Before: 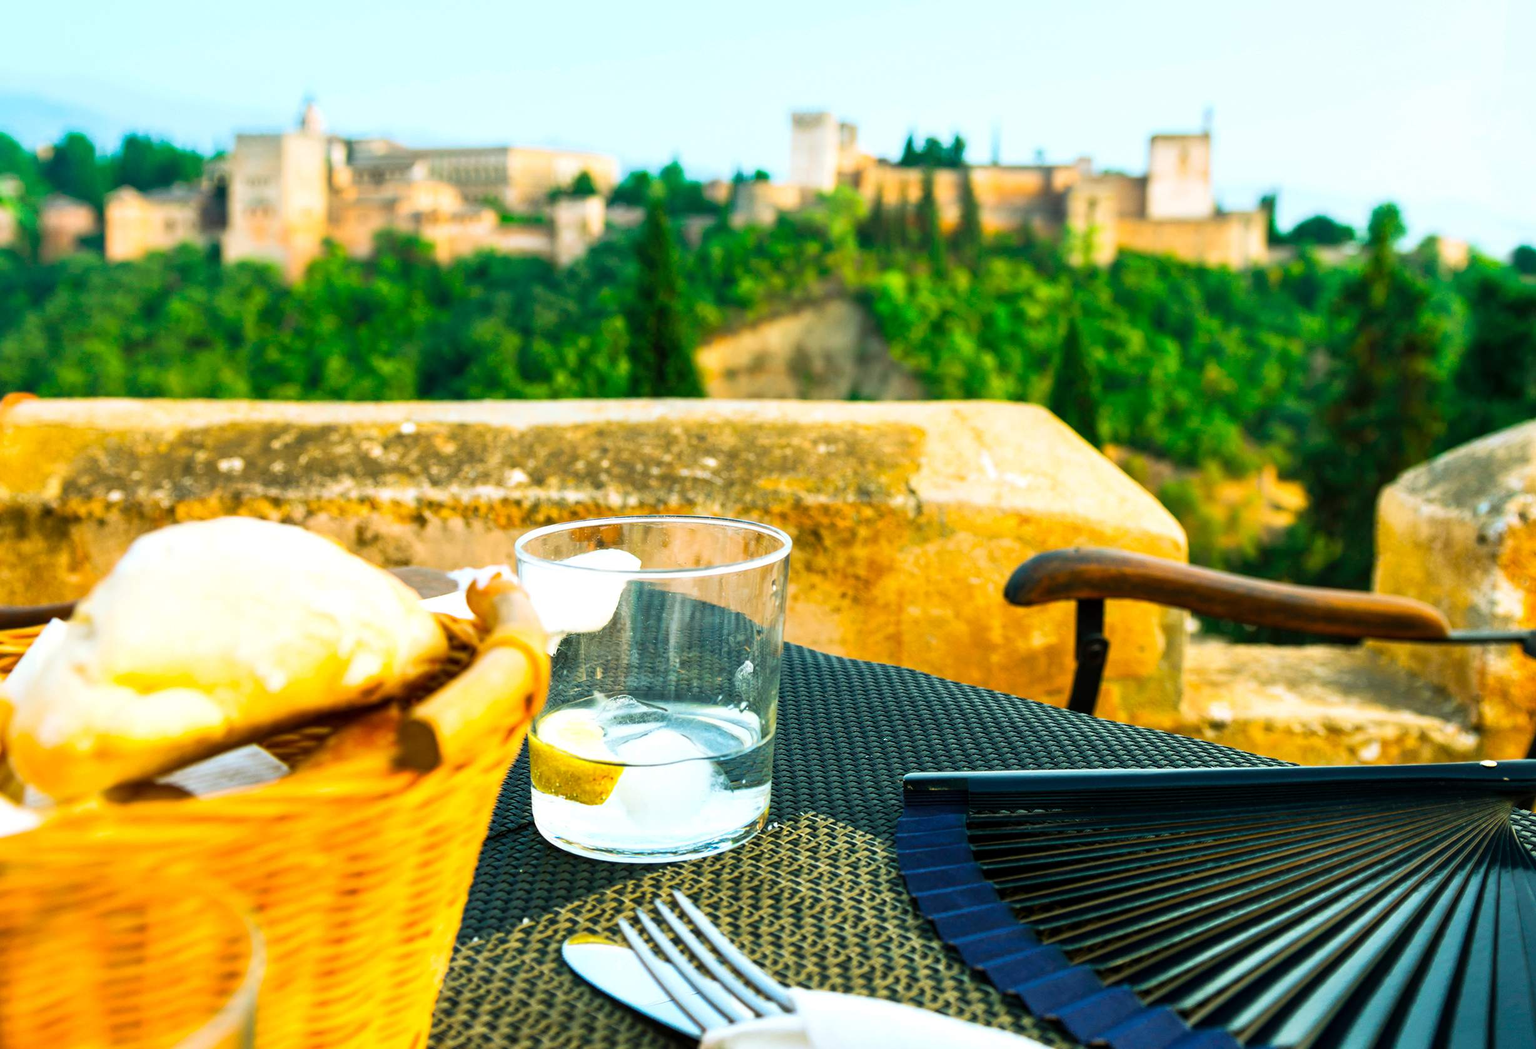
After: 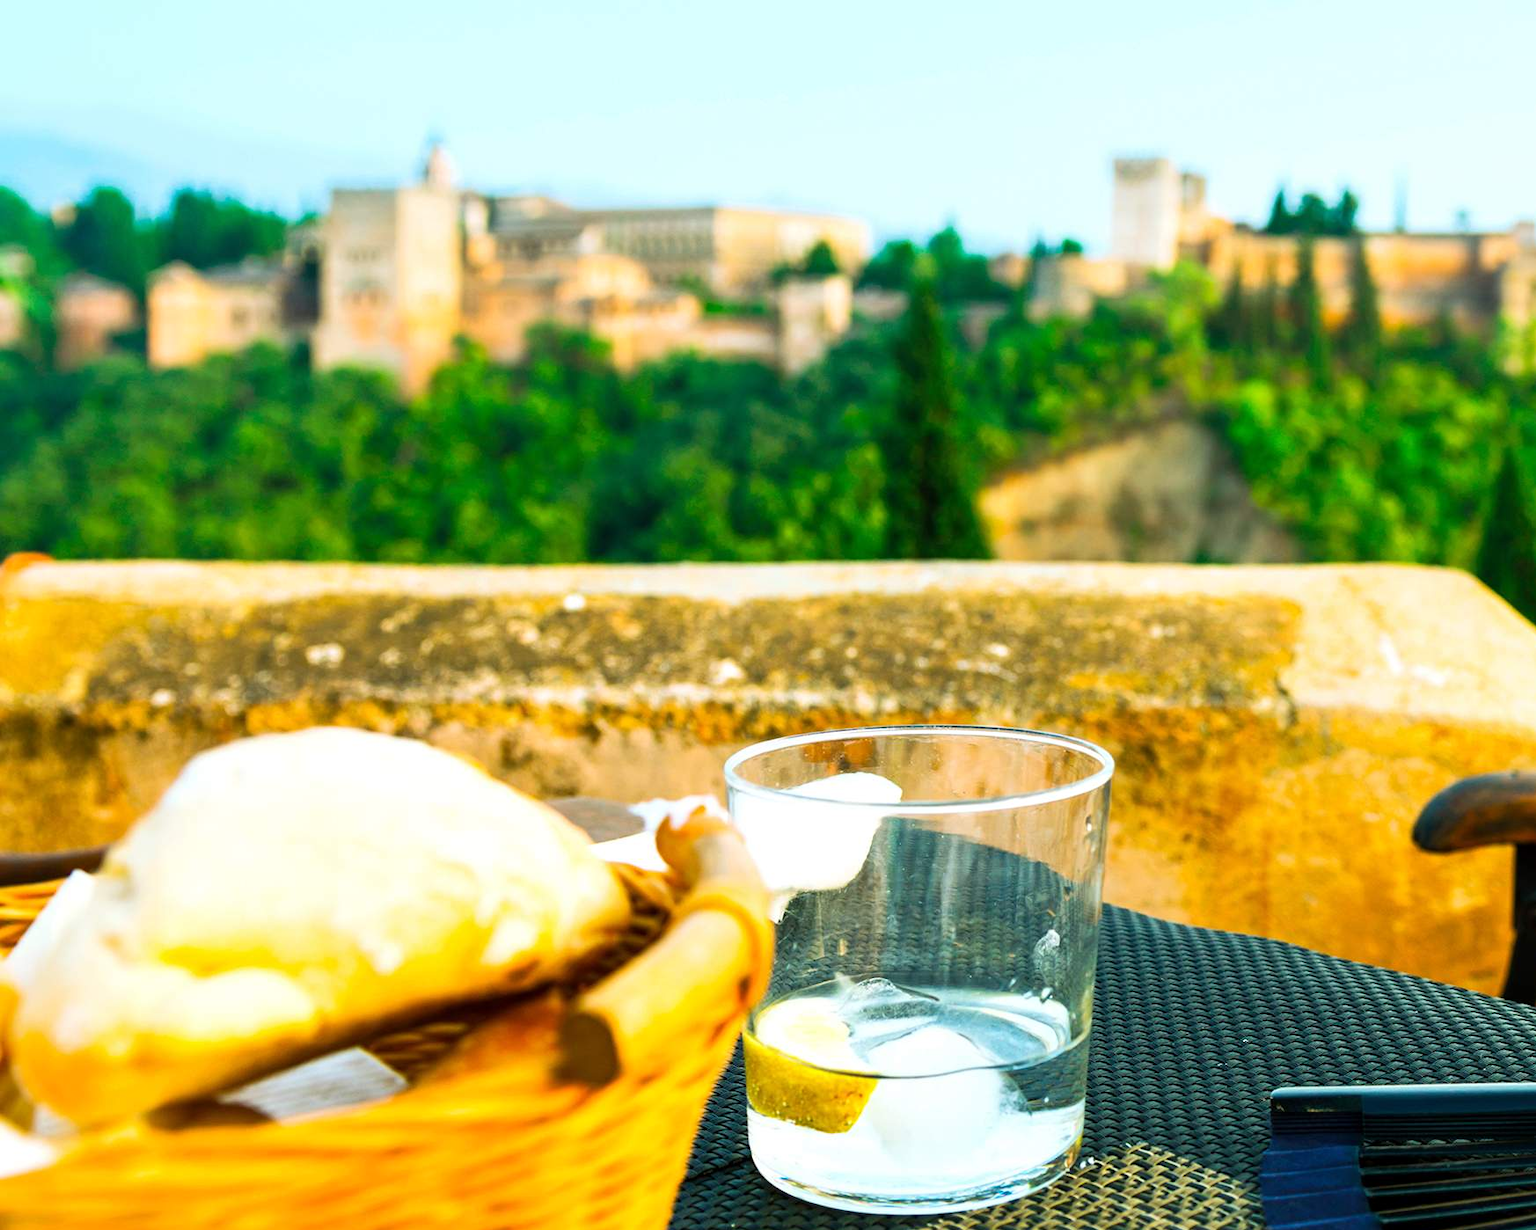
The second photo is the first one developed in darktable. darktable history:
tone equalizer: on, module defaults
crop: right 28.885%, bottom 16.626%
